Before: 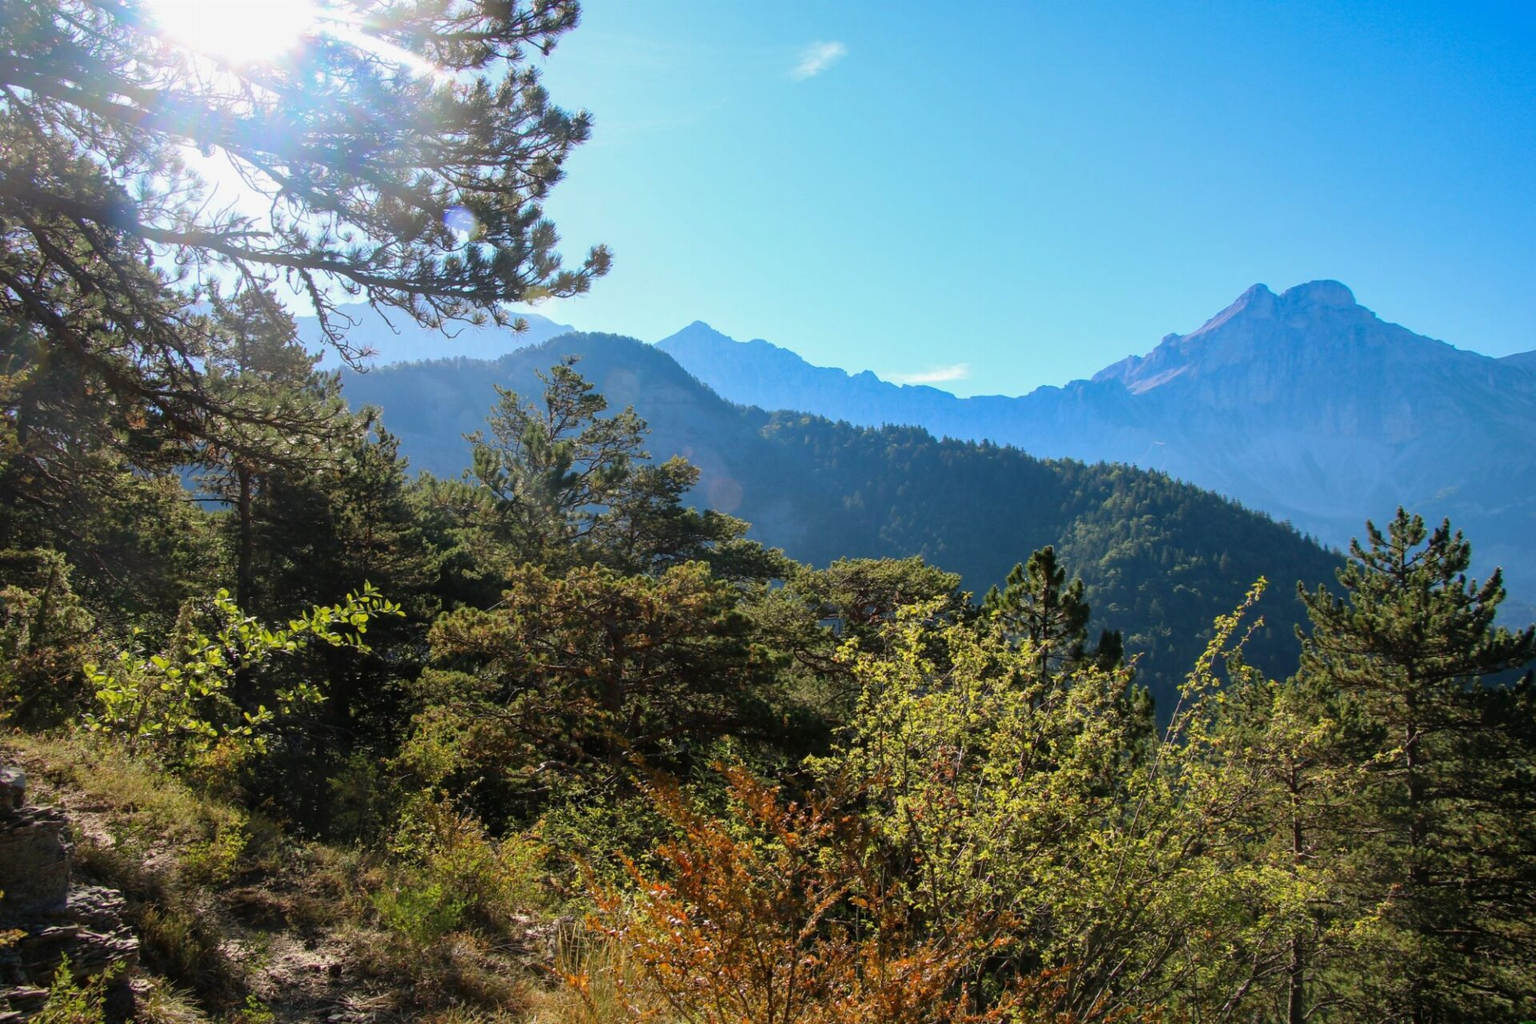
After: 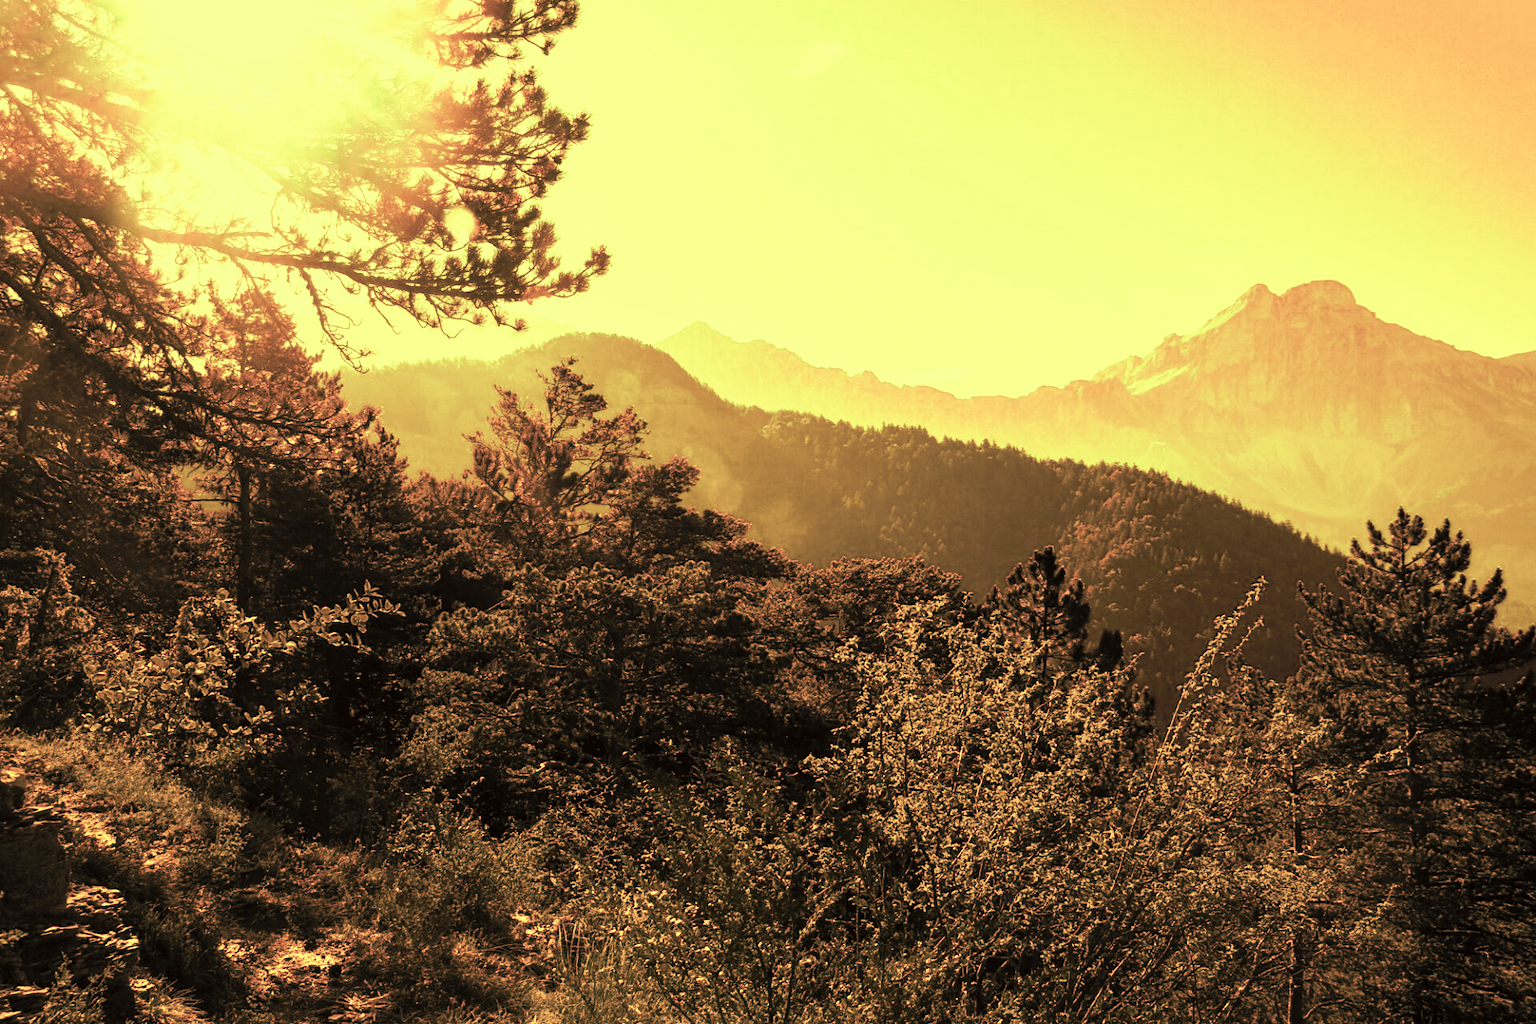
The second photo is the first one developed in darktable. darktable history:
tone curve: curves: ch0 [(0, 0) (0.003, 0.003) (0.011, 0.009) (0.025, 0.022) (0.044, 0.037) (0.069, 0.051) (0.1, 0.079) (0.136, 0.114) (0.177, 0.152) (0.224, 0.212) (0.277, 0.281) (0.335, 0.358) (0.399, 0.459) (0.468, 0.573) (0.543, 0.684) (0.623, 0.779) (0.709, 0.866) (0.801, 0.949) (0.898, 0.98) (1, 1)], preserve colors none
color look up table: target L [61.77, 96.2, 73.36, 65.44, 69.65, 69.51, 40.05, 55.11, 29.91, 31.14, 38.07, 10.83, 2.295, 95.57, 95.22, 64.23, 62.74, 65.98, 33.85, 60.02, 41.74, 34.74, 29.81, 26.17, 17.29, 95.94, 95.94, 96.1, 95.56, 72.71, 95.2, 71.78, 57.15, 67.32, 63.23, 42.63, 56.97, 47.78, 50.75, 29.28, 35.01, 13.34, 68.78, 95.57, 48.68, 67.31, 42.88, 40.42, 24.18], target a [22.72, -51.16, 6.079, 19.11, 11.81, 12.76, 8.741, 17.07, 7.776, 8.2, 7.333, 4.23, 0.723, -51.28, -51.51, 20.37, 17.1, 18.7, 8.286, 21.28, 9.453, 7.516, 7.32, 7.03, 4.509, -50.74, -50.74, -51.94, -51.25, 6.175, -51.65, 7.963, 15.76, 16.62, 21.83, 9.454, 18.84, 11.4, 13.57, 7.413, 7.414, 5.576, 13.78, -51.28, 12.25, 16.57, 9.389, 8.561, 6.087], target b [35.52, 70.21, 44.02, 38.35, 40.64, 40.78, 21.73, 29.15, 17.57, 18.2, 20.91, 10.29, 1.963, 72.11, 71.94, 37.59, 34.96, 38.79, 19.83, 33.92, 22.61, 19.98, 17.42, 15.63, 14.13, 67.37, 67.37, 72.83, 69.91, 43.54, 72.56, 42.56, 30.43, 39.23, 36.7, 22.22, 31.33, 24.75, 26.35, 17.11, 19.87, 10.52, 40.36, 72.11, 24.73, 39.52, 22.52, 21.58, 15.46], num patches 49
